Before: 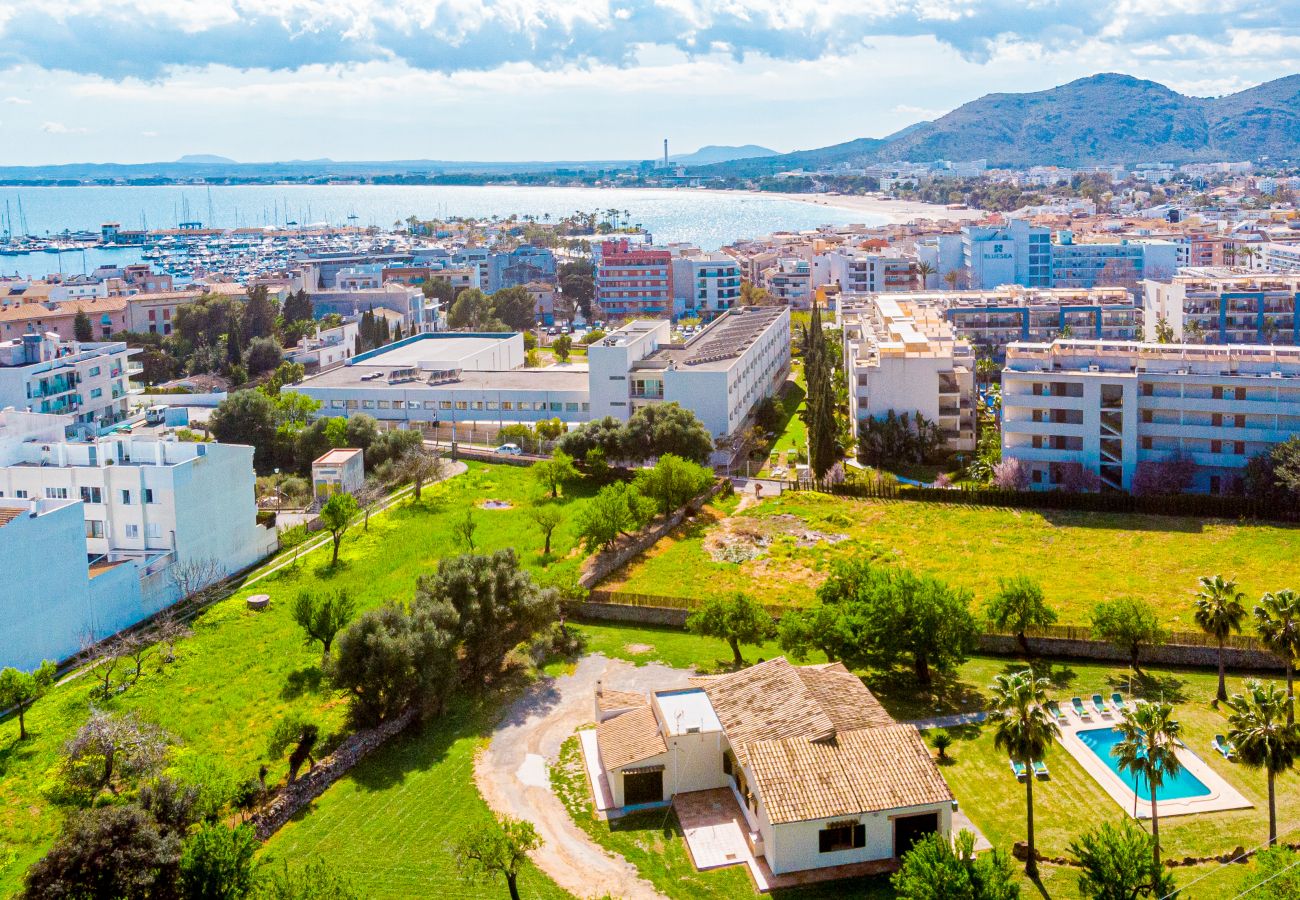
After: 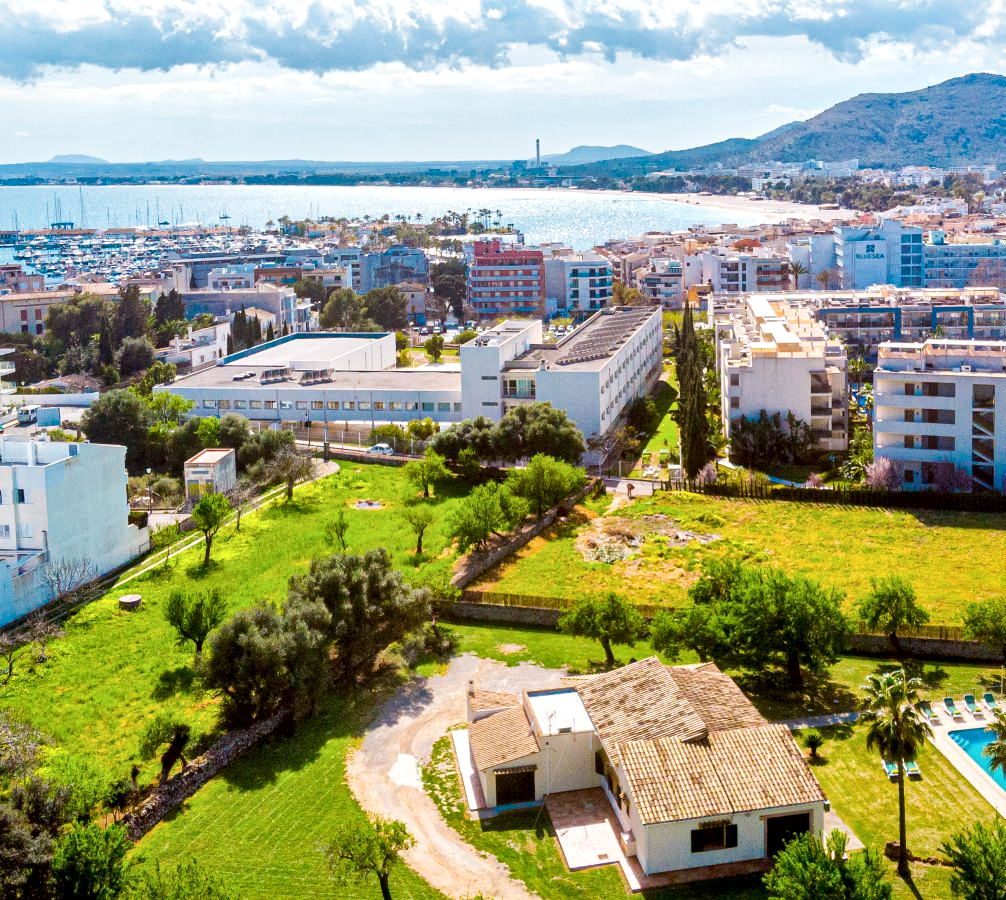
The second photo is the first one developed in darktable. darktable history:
local contrast: mode bilateral grid, contrast 25, coarseness 60, detail 151%, midtone range 0.2
crop: left 9.88%, right 12.664%
